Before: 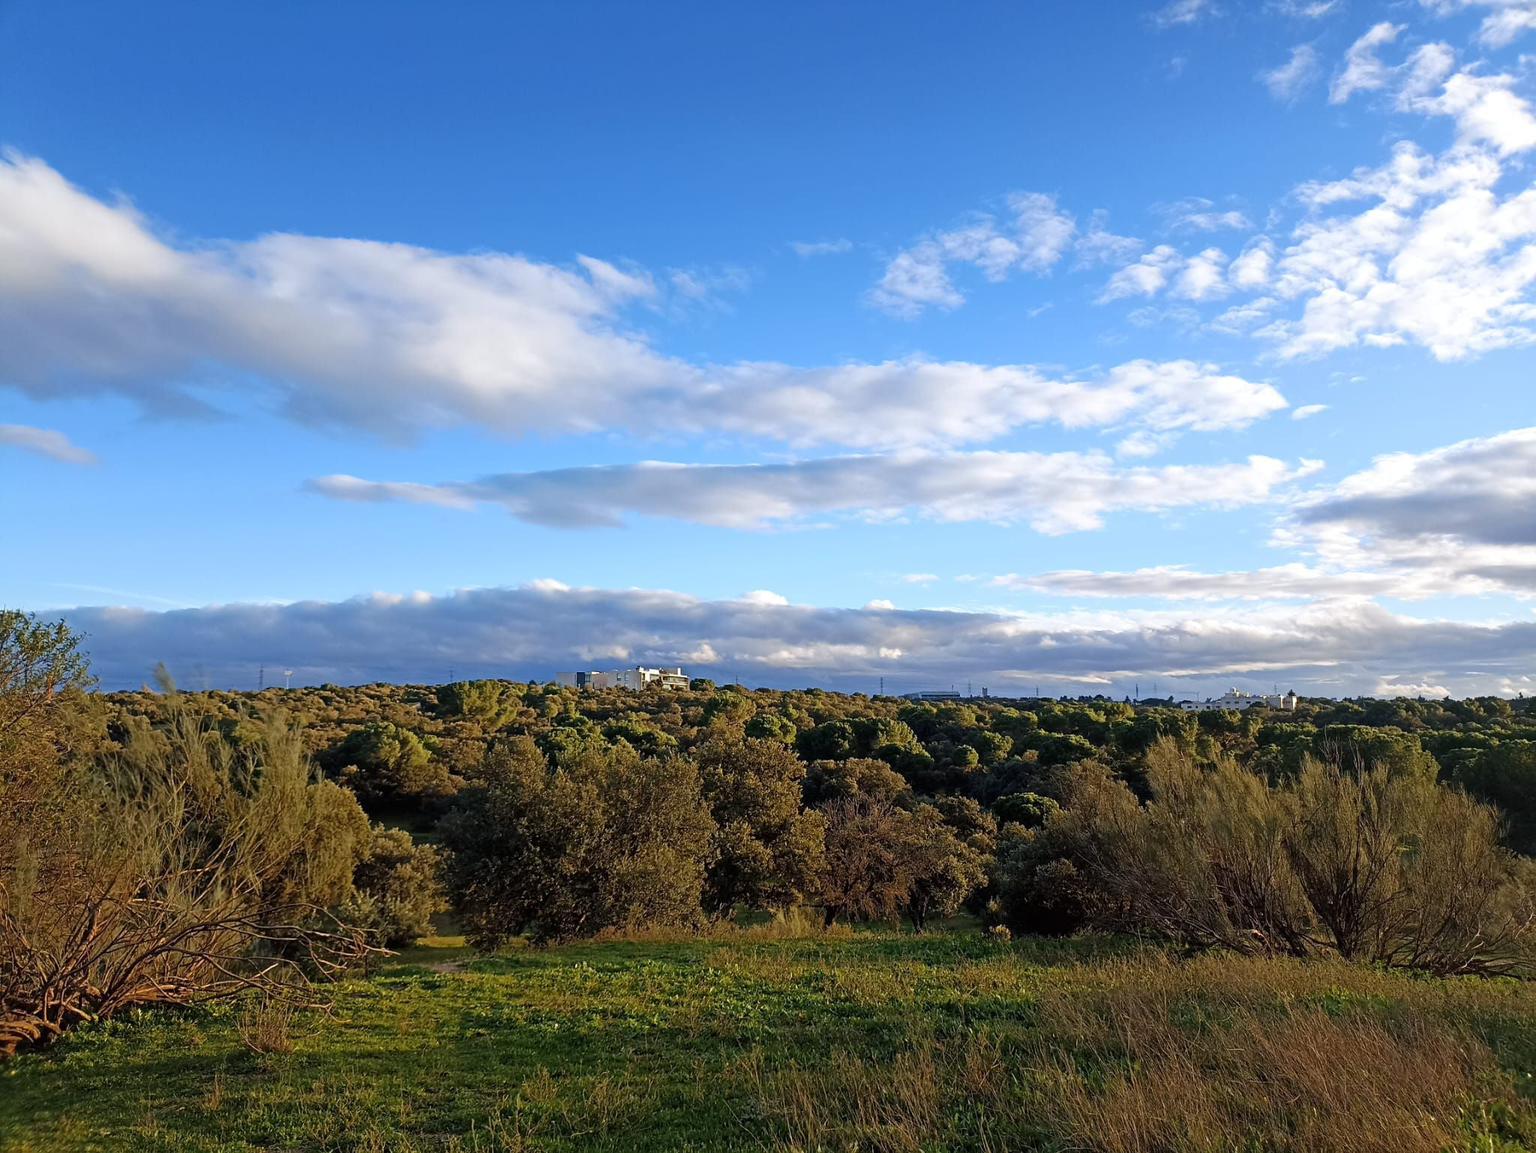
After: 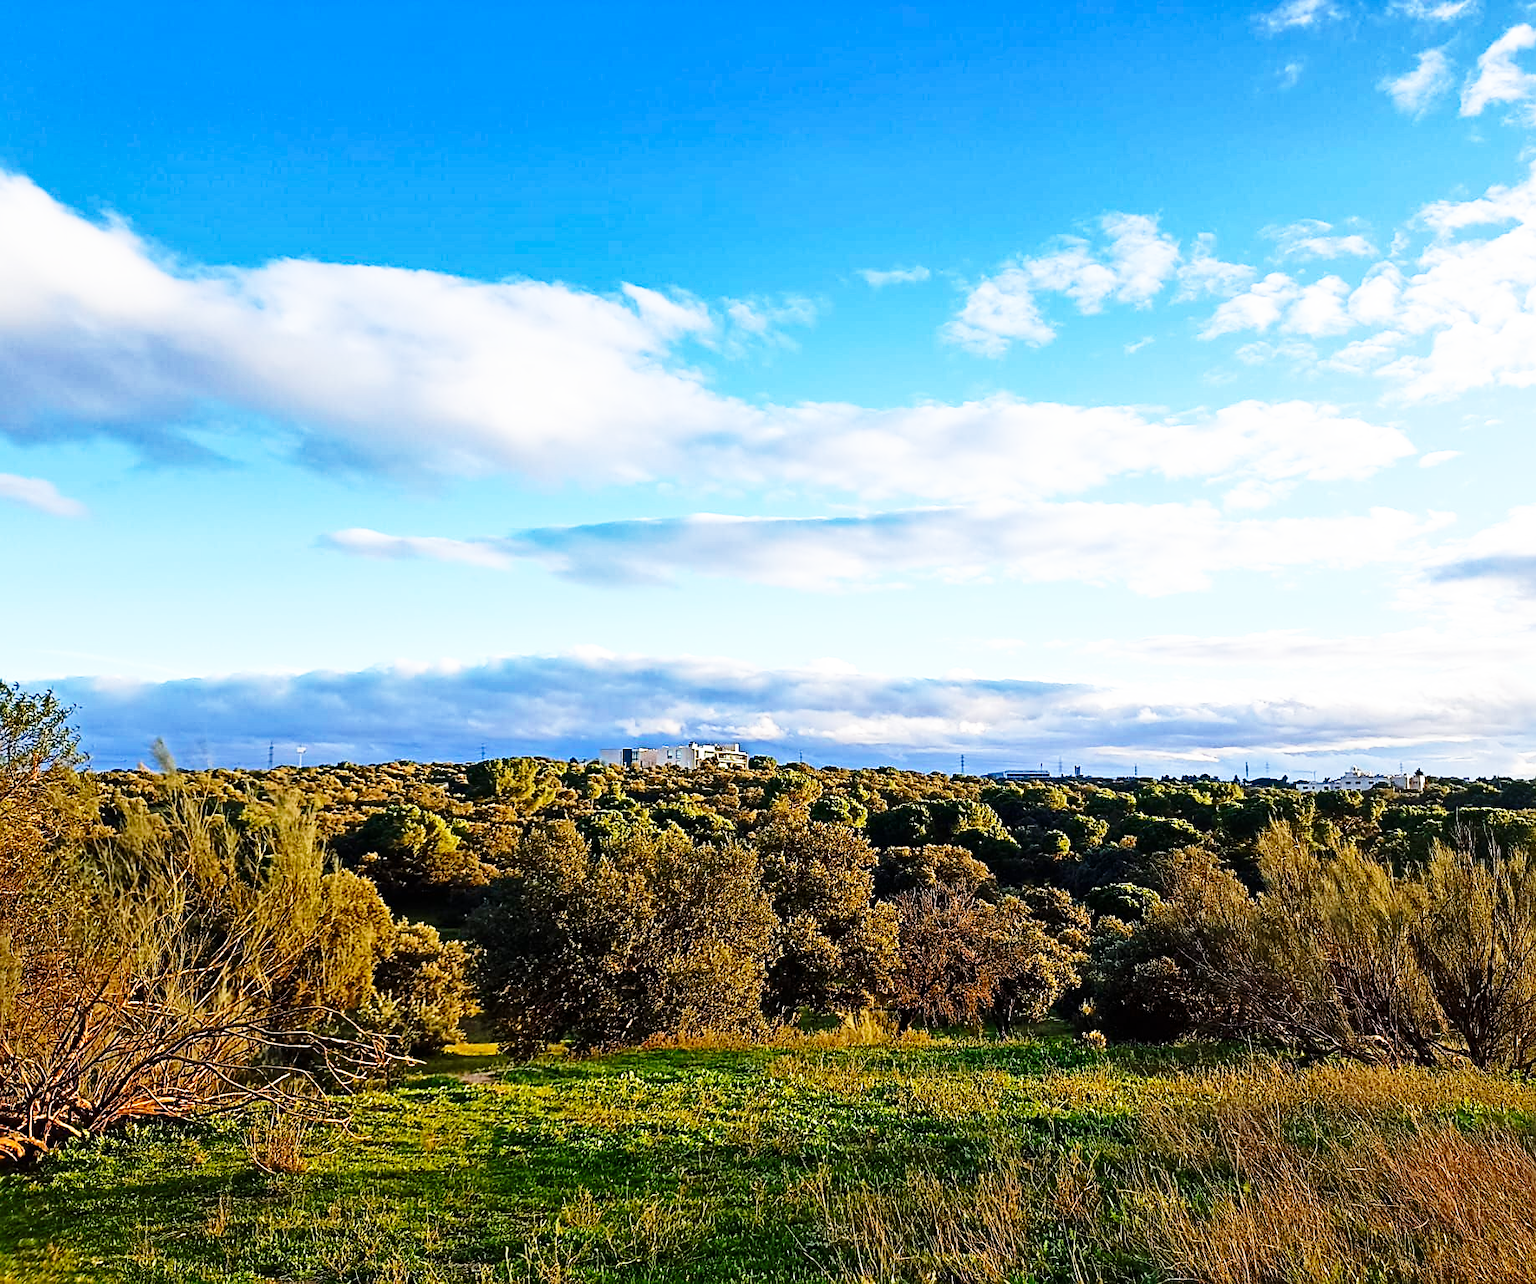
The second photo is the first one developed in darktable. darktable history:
crop and rotate: left 1.198%, right 9.019%
sharpen: amount 0.491
base curve: curves: ch0 [(0, 0) (0.026, 0.03) (0.109, 0.232) (0.351, 0.748) (0.669, 0.968) (1, 1)], preserve colors none
shadows and highlights: low approximation 0.01, soften with gaussian
contrast brightness saturation: contrast 0.126, brightness -0.05, saturation 0.163
